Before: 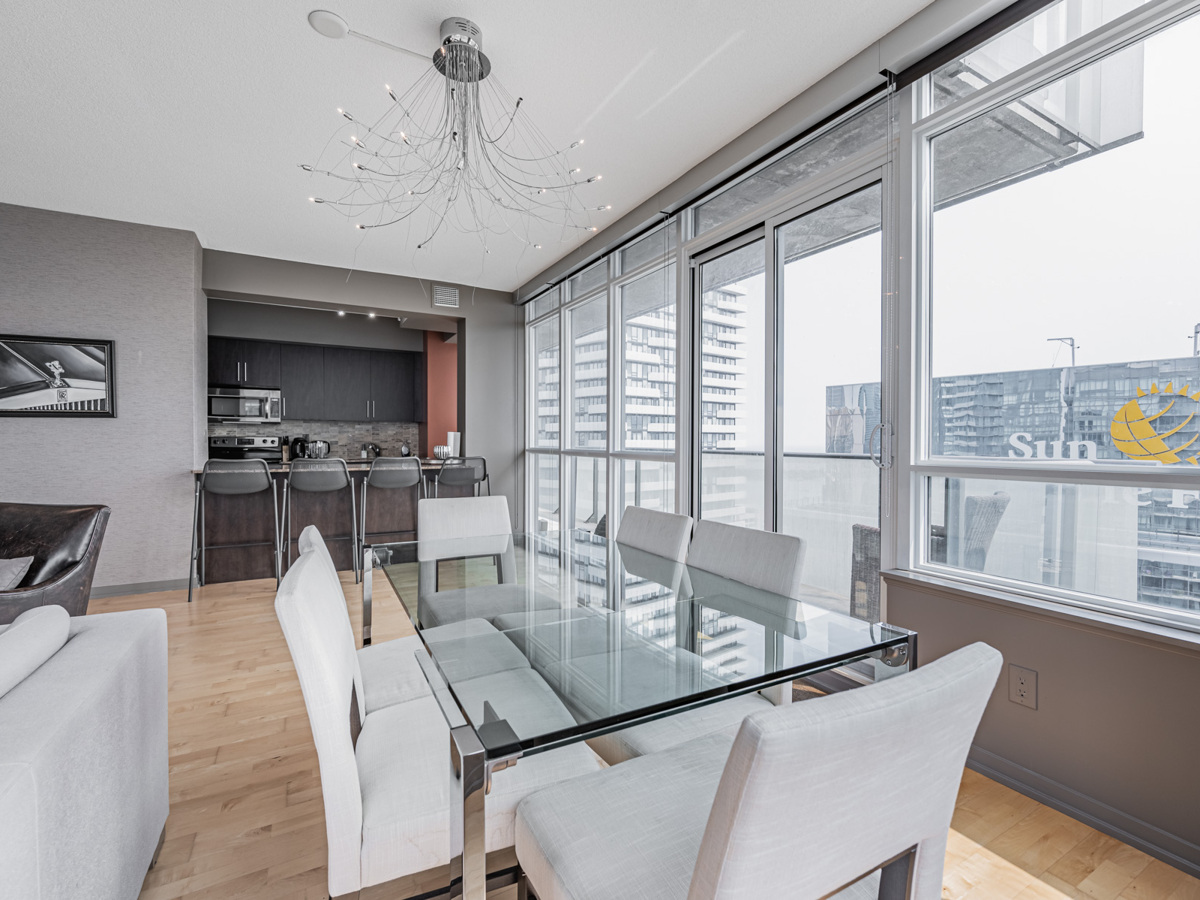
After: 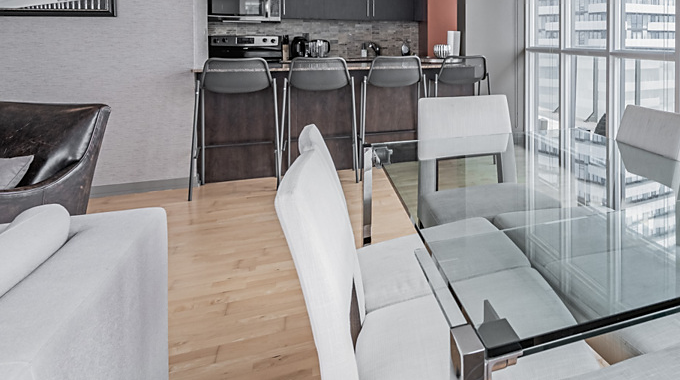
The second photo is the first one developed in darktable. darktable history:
crop: top 44.648%, right 43.33%, bottom 13.05%
sharpen: radius 1.431, amount 0.406, threshold 1.492
